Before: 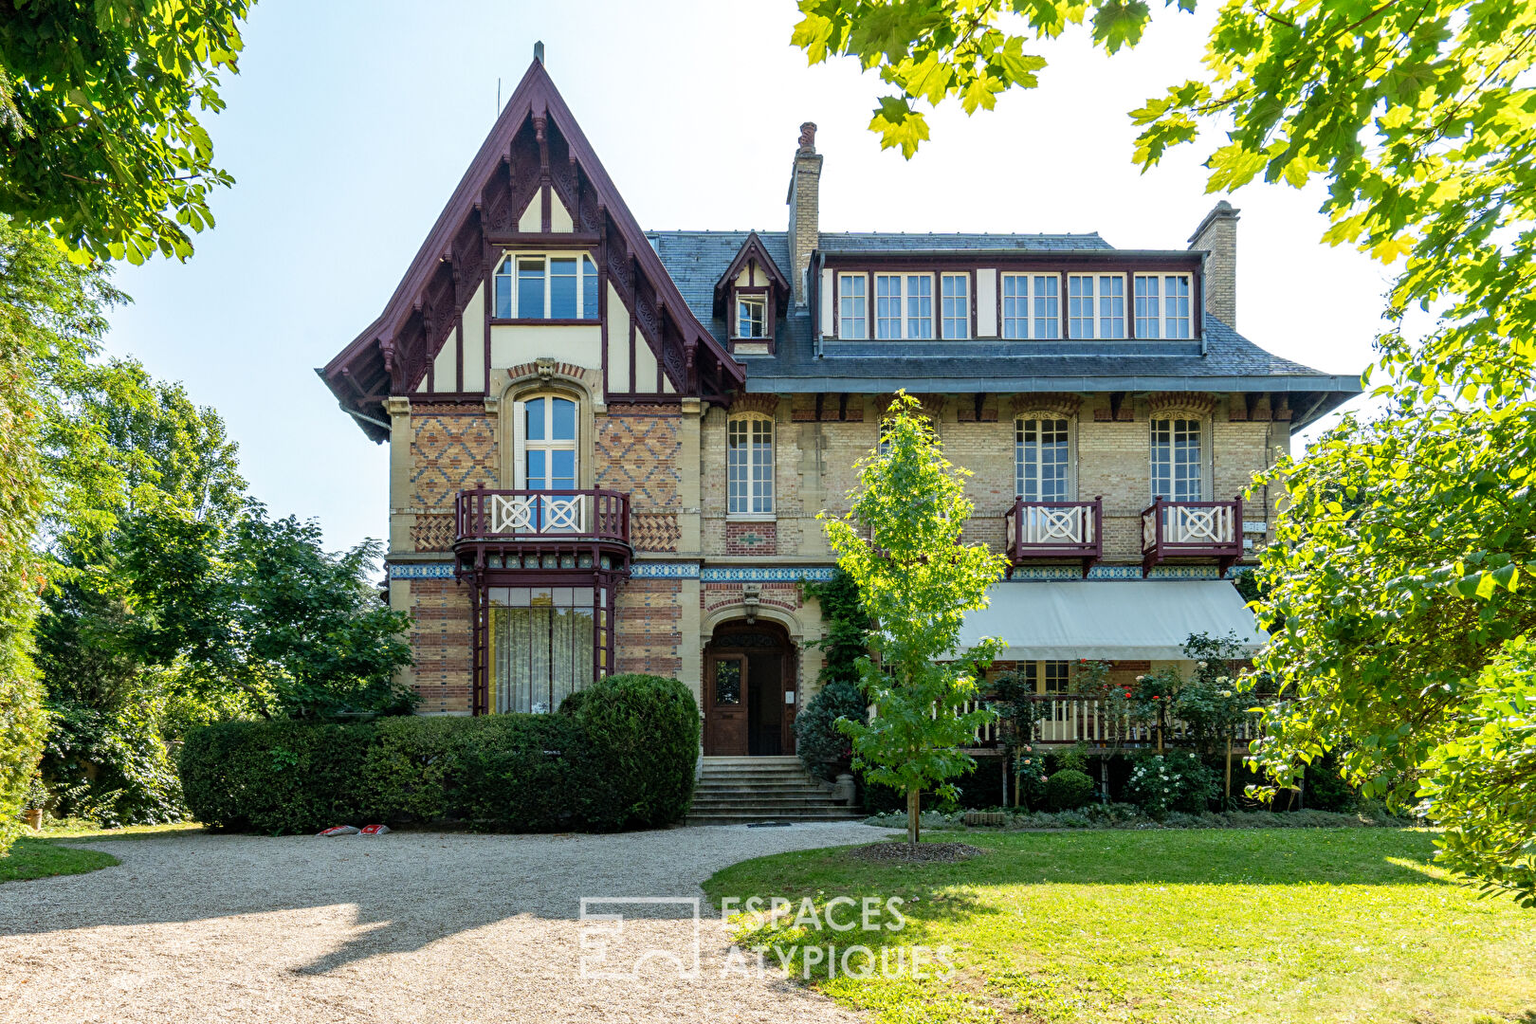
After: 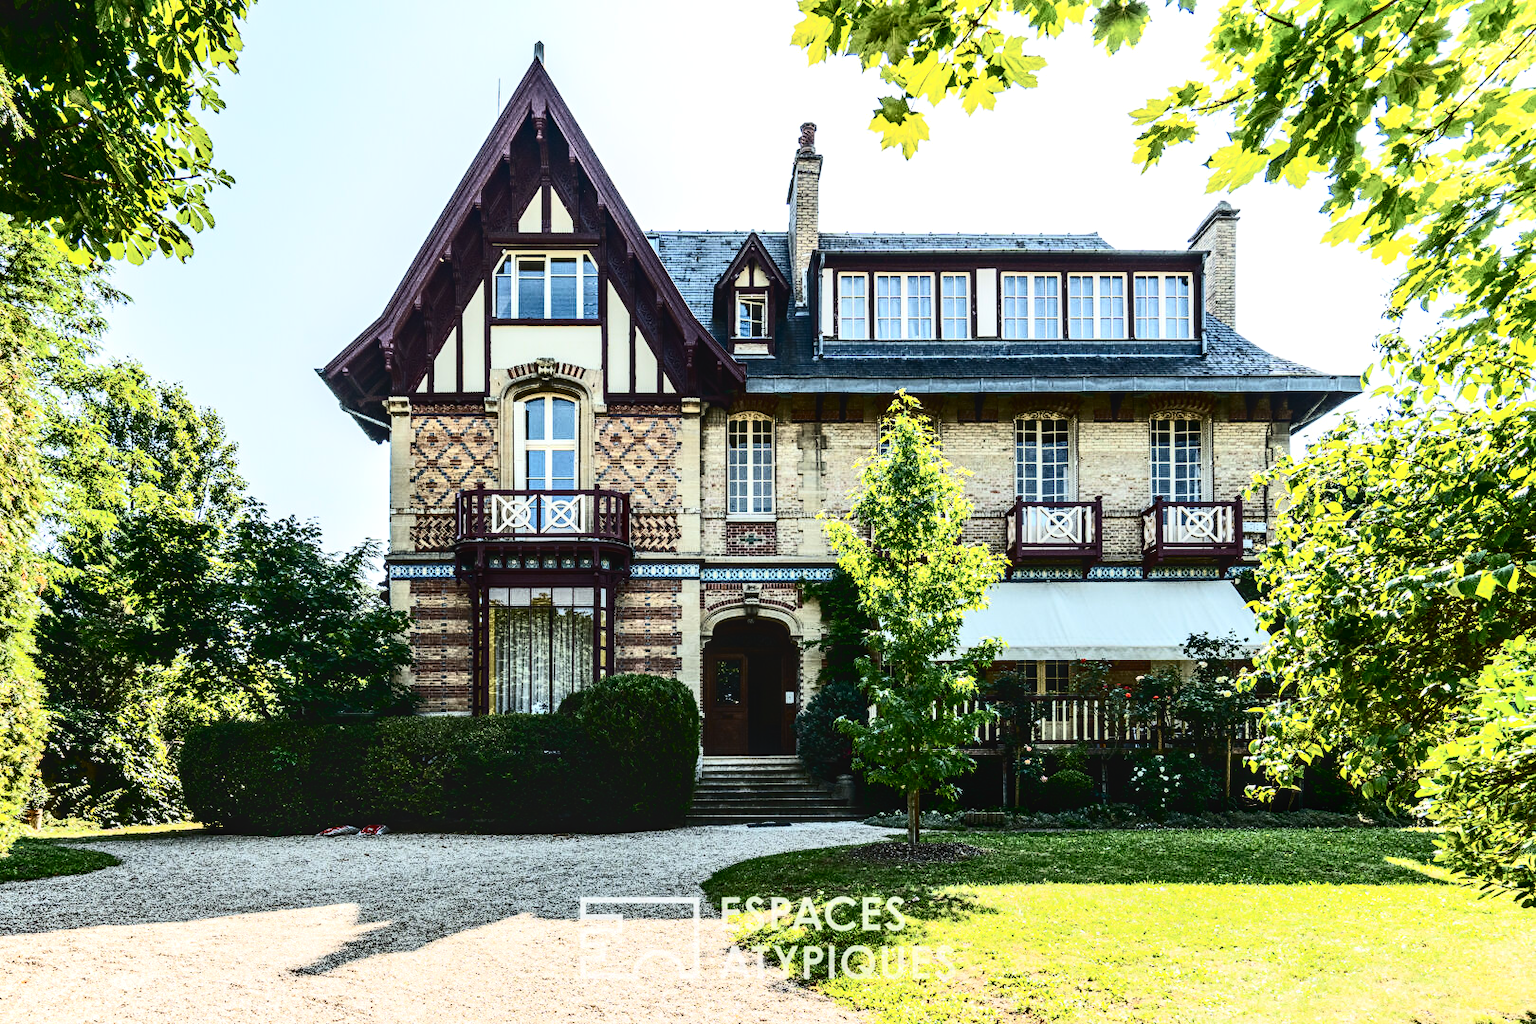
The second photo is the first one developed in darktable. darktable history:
tone equalizer: -8 EV -0.417 EV, -7 EV -0.389 EV, -6 EV -0.333 EV, -5 EV -0.222 EV, -3 EV 0.222 EV, -2 EV 0.333 EV, -1 EV 0.389 EV, +0 EV 0.417 EV, edges refinement/feathering 500, mask exposure compensation -1.57 EV, preserve details no
contrast brightness saturation: contrast 0.5, saturation -0.1
local contrast: on, module defaults
